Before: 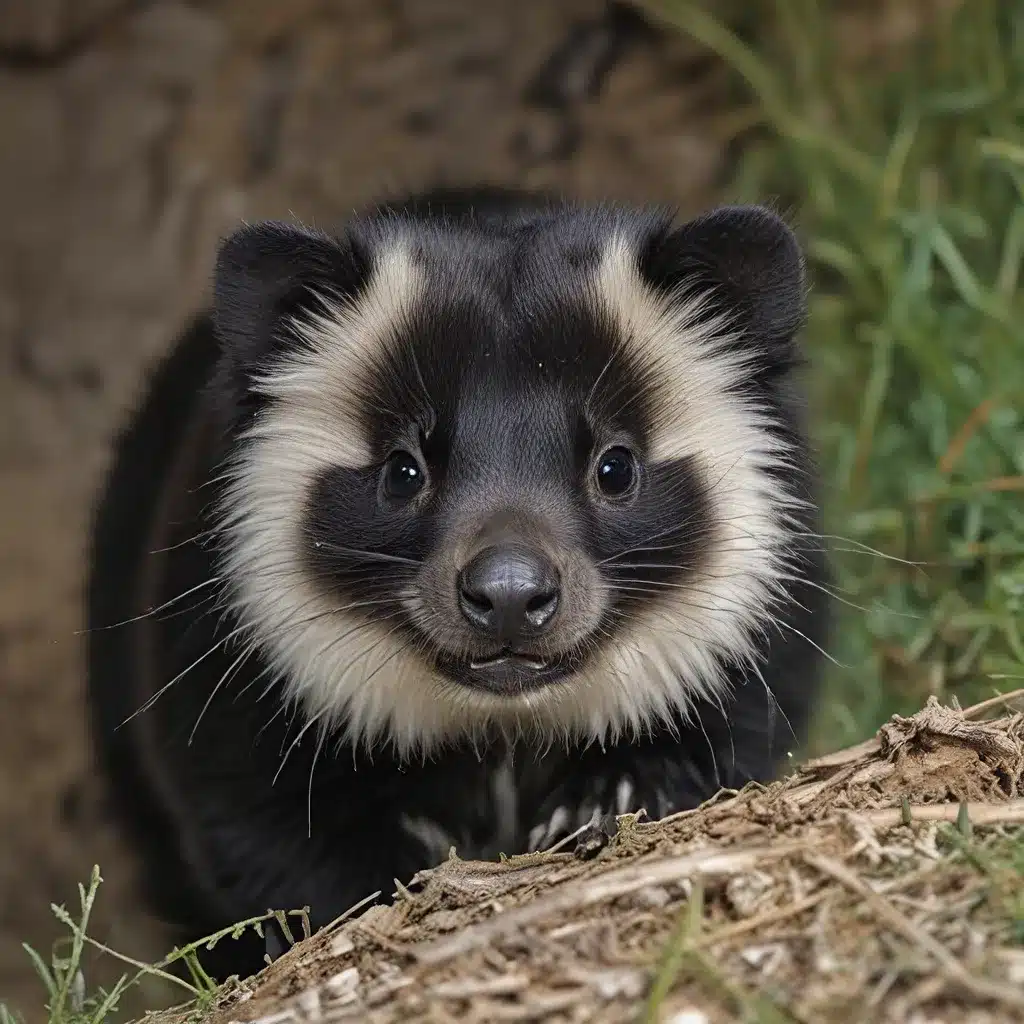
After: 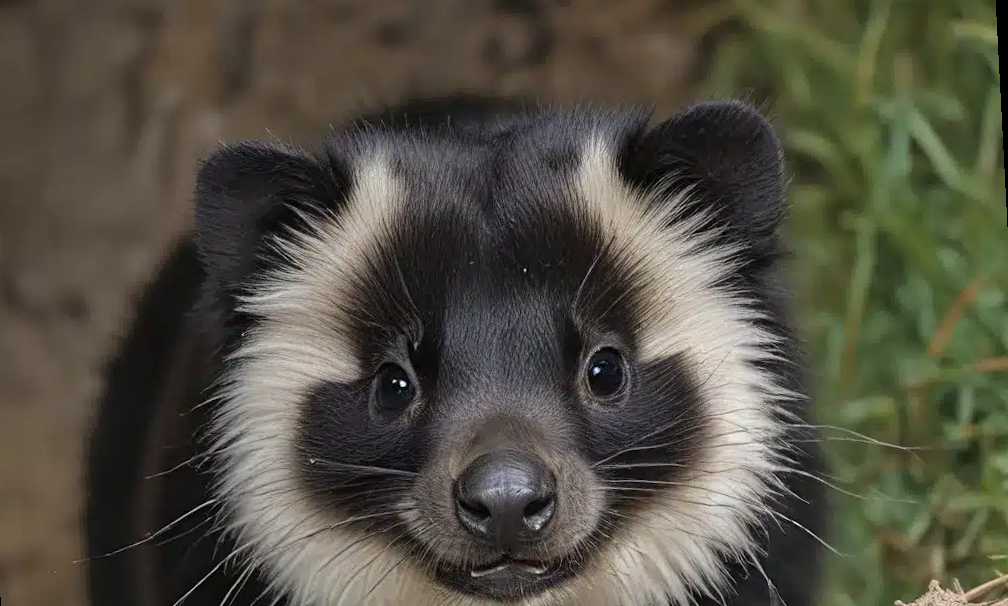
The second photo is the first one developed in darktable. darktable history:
rotate and perspective: rotation -3°, crop left 0.031, crop right 0.968, crop top 0.07, crop bottom 0.93
crop and rotate: top 4.848%, bottom 29.503%
